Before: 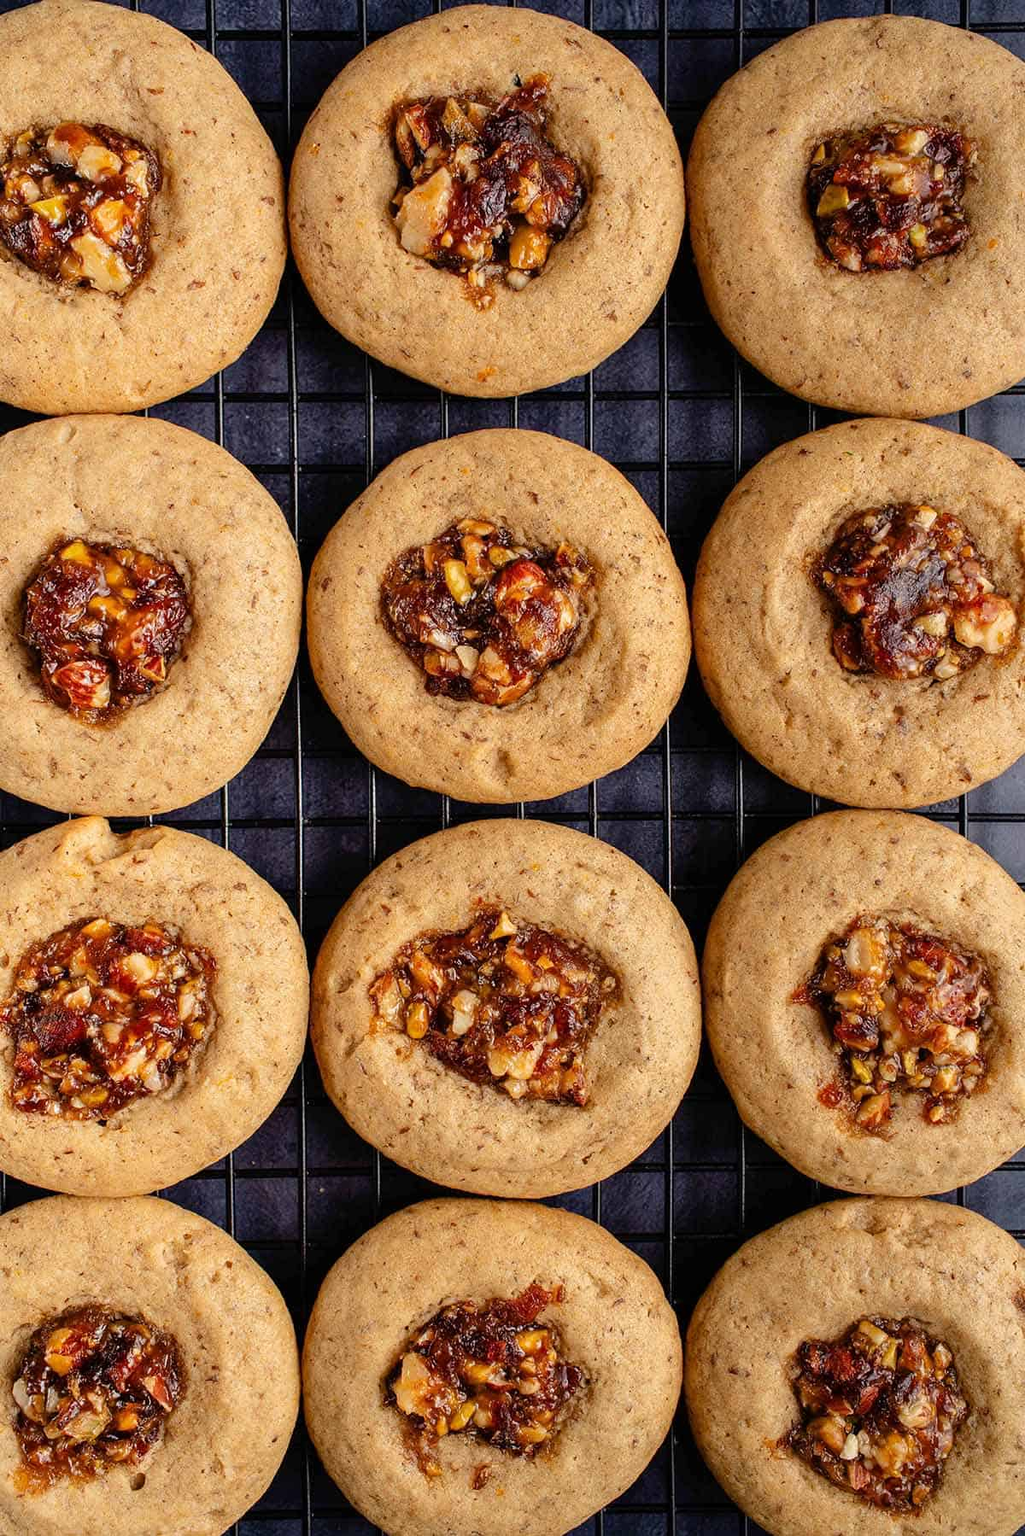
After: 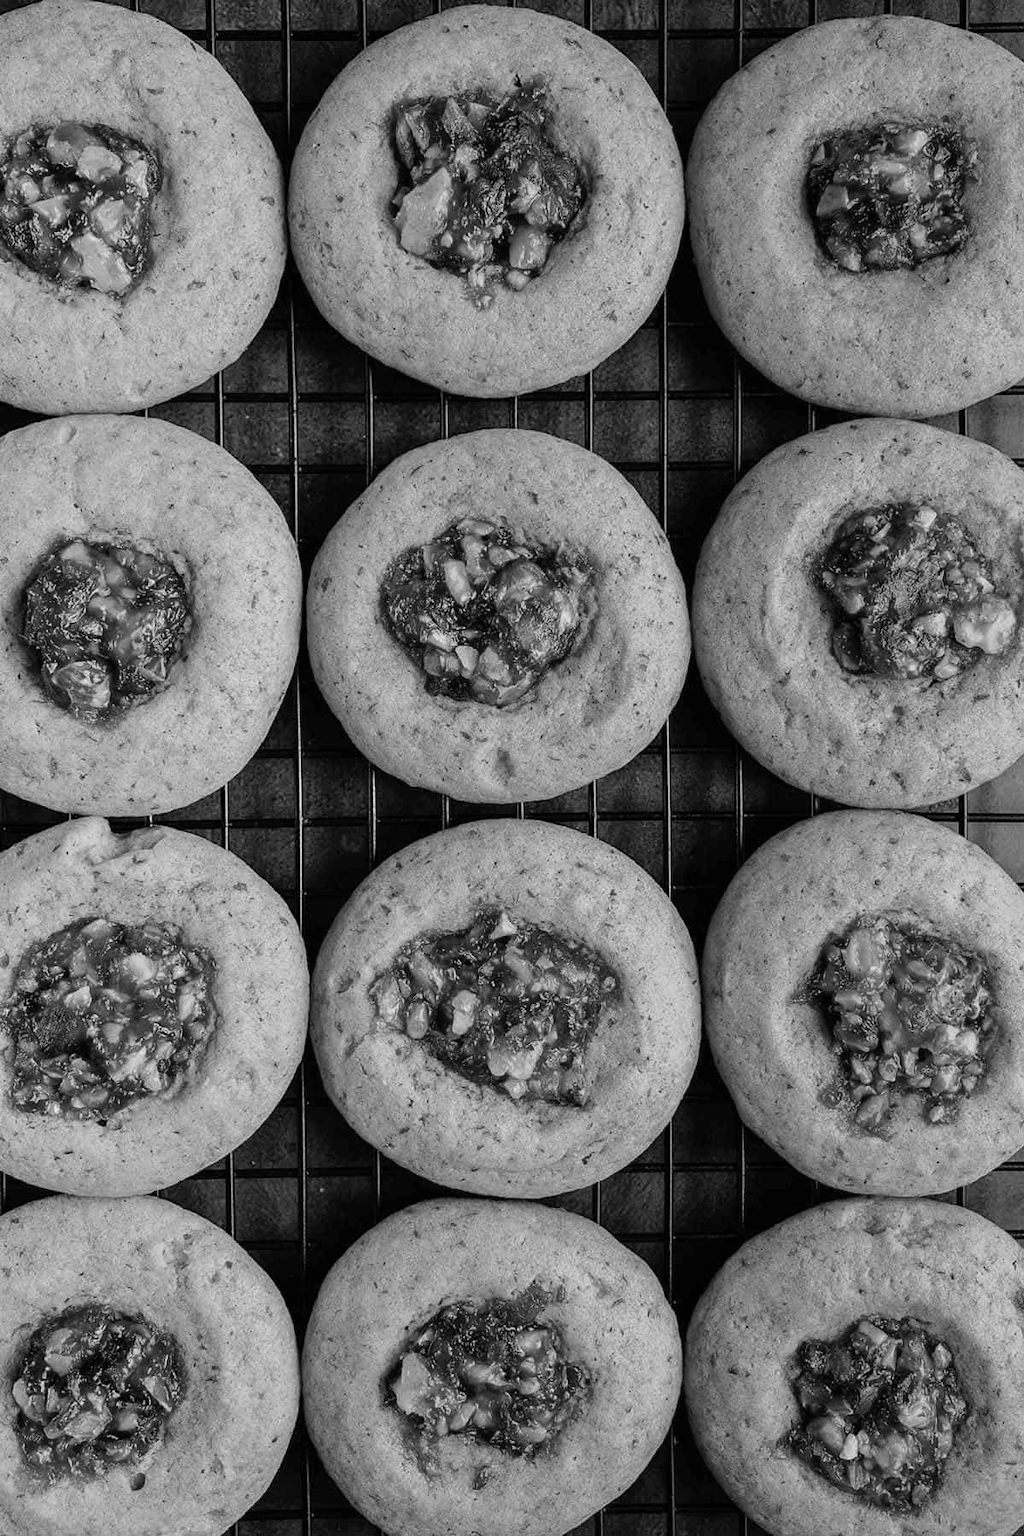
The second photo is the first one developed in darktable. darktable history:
color calibration: output gray [0.267, 0.423, 0.261, 0], illuminant same as pipeline (D50), adaptation XYZ, x 0.346, y 0.359, temperature 5021.15 K
